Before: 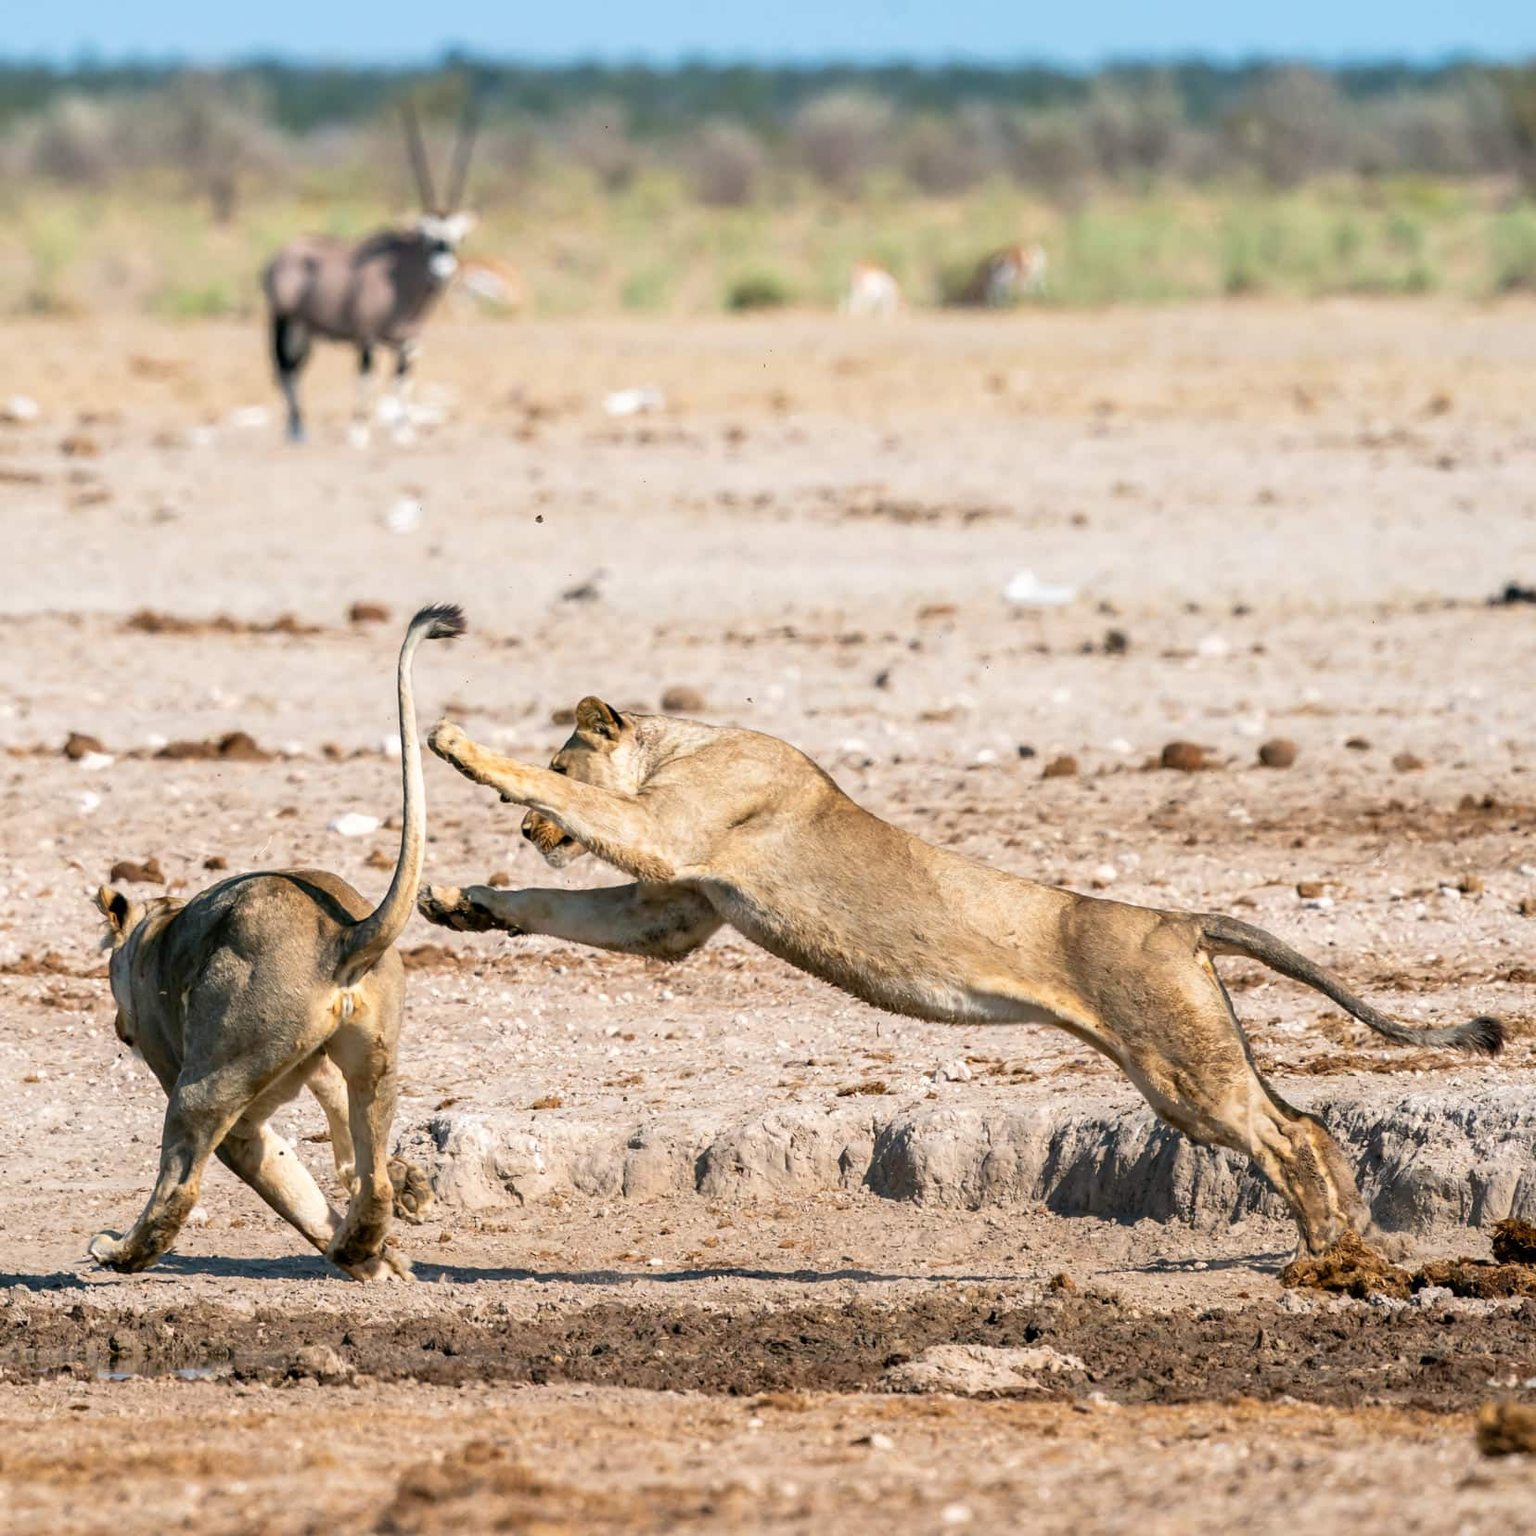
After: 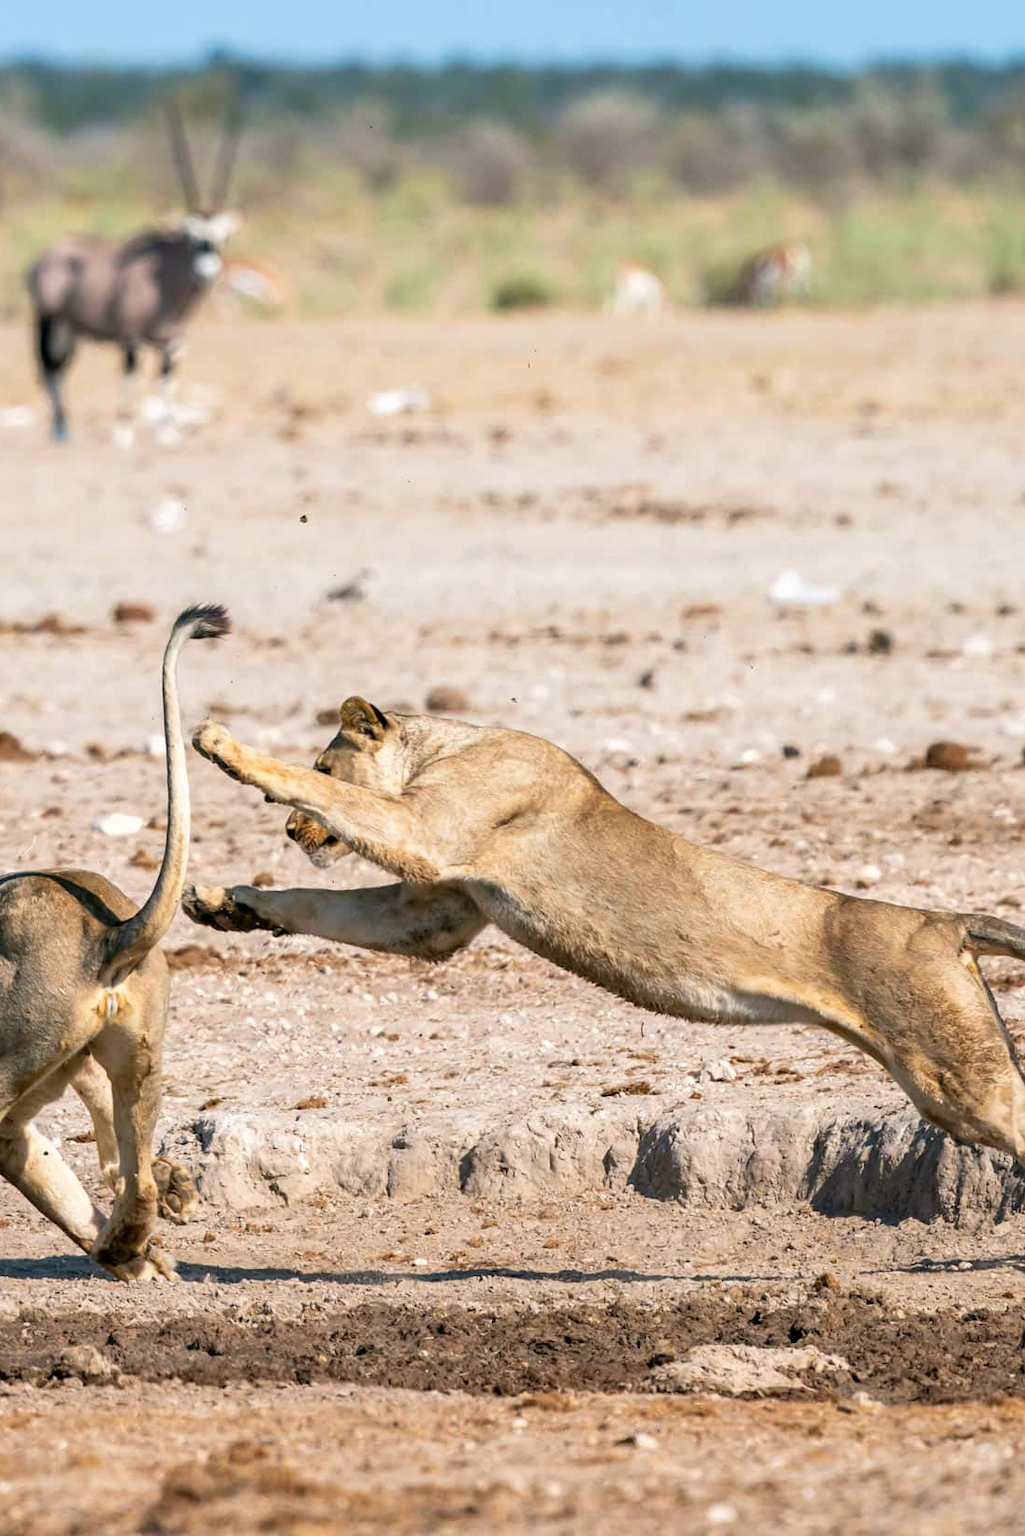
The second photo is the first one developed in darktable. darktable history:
crop: left 15.393%, right 17.795%
